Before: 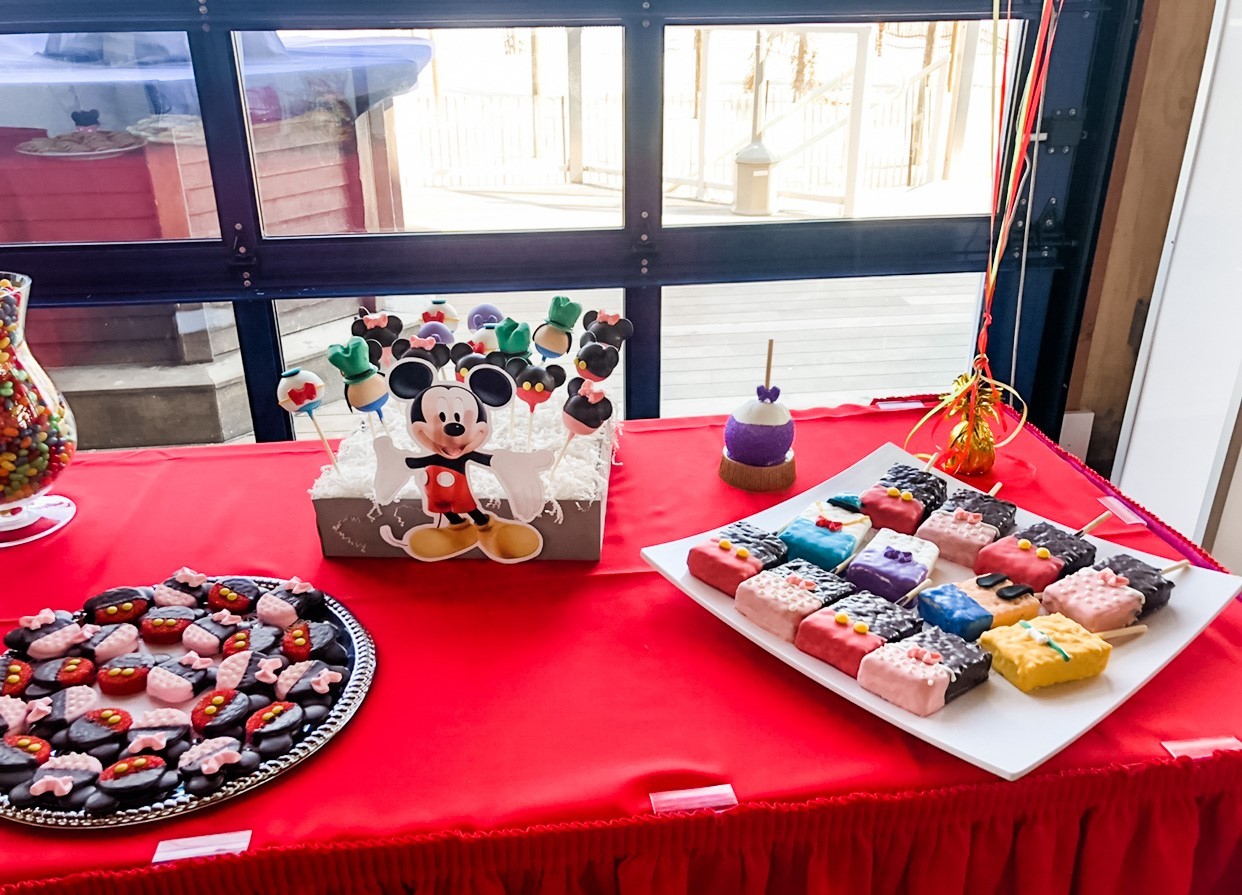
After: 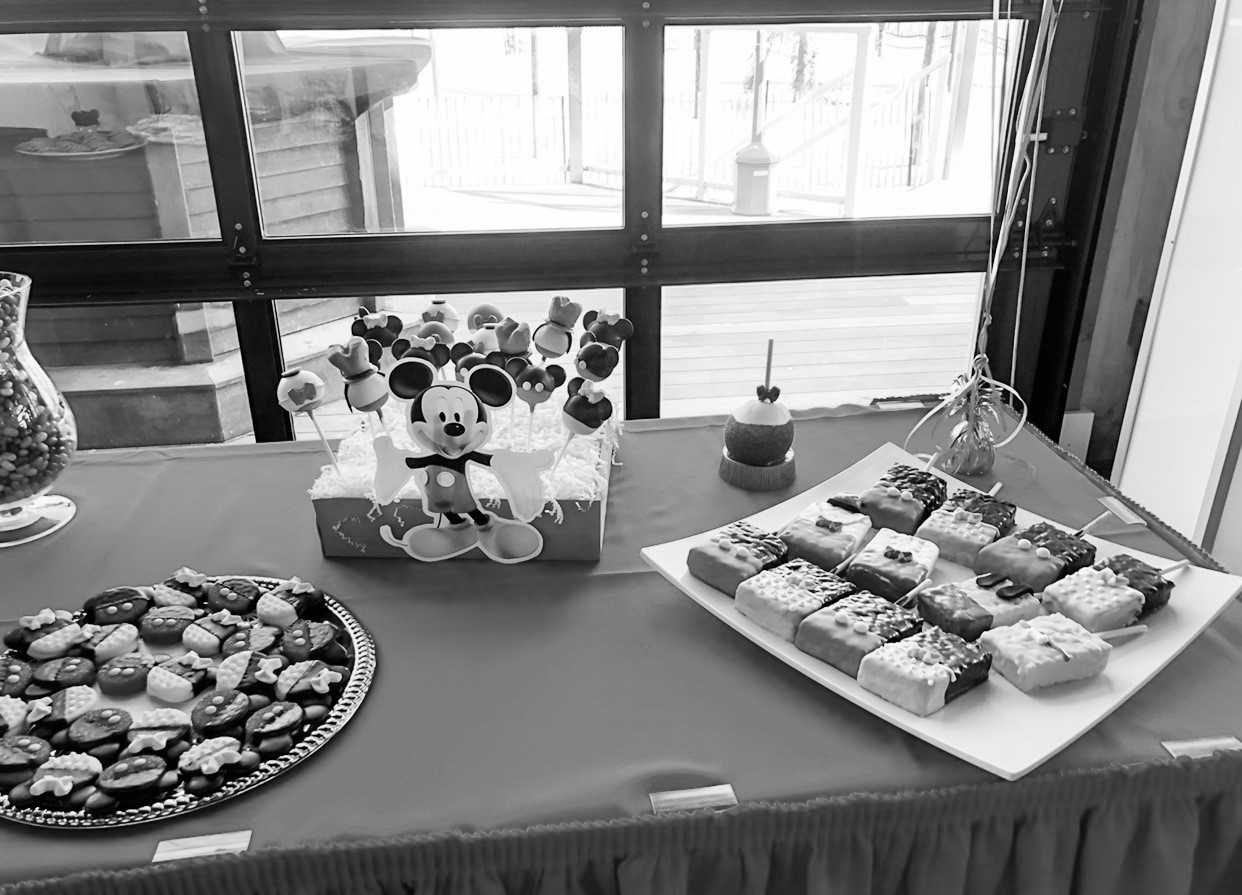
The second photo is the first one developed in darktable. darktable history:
monochrome: on, module defaults
color correction: highlights a* 3.12, highlights b* -1.55, shadows a* -0.101, shadows b* 2.52, saturation 0.98
